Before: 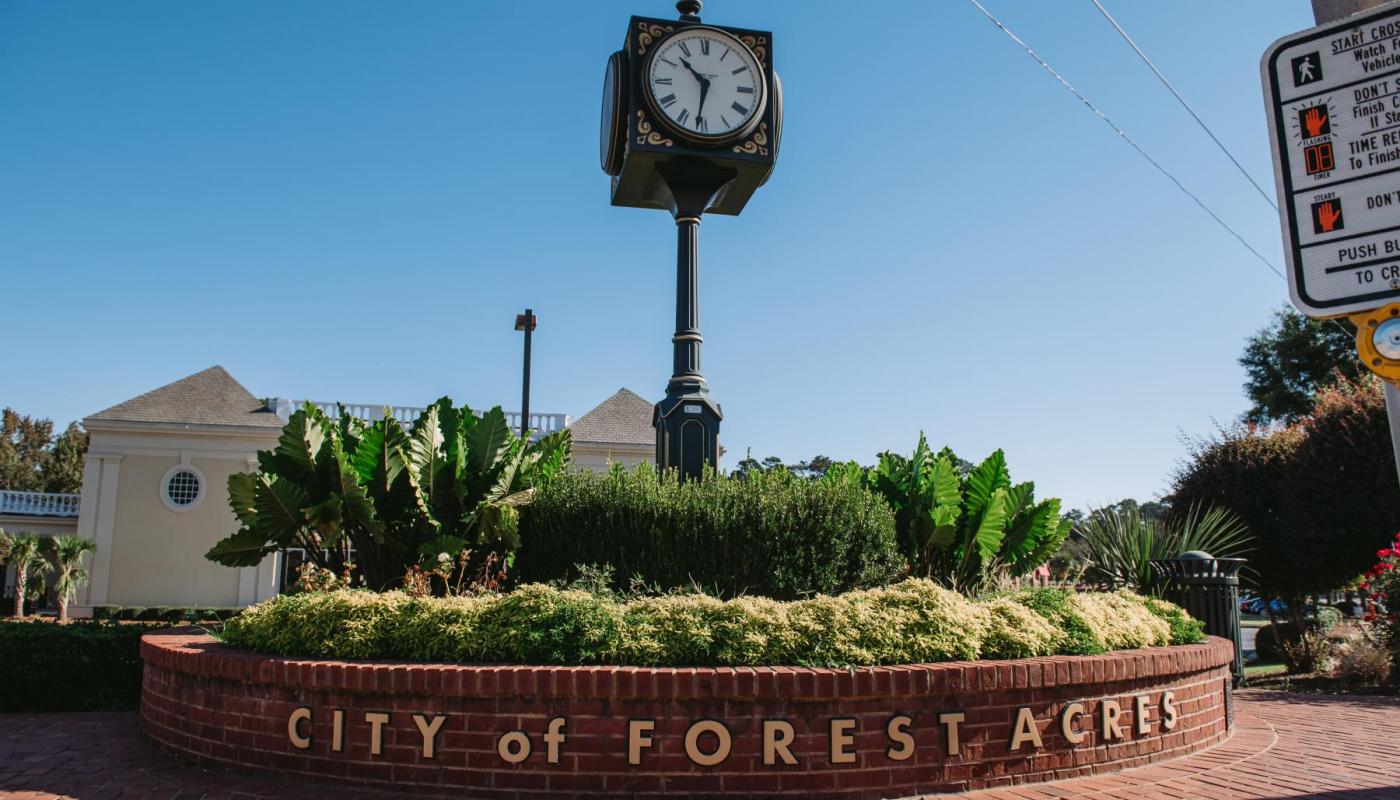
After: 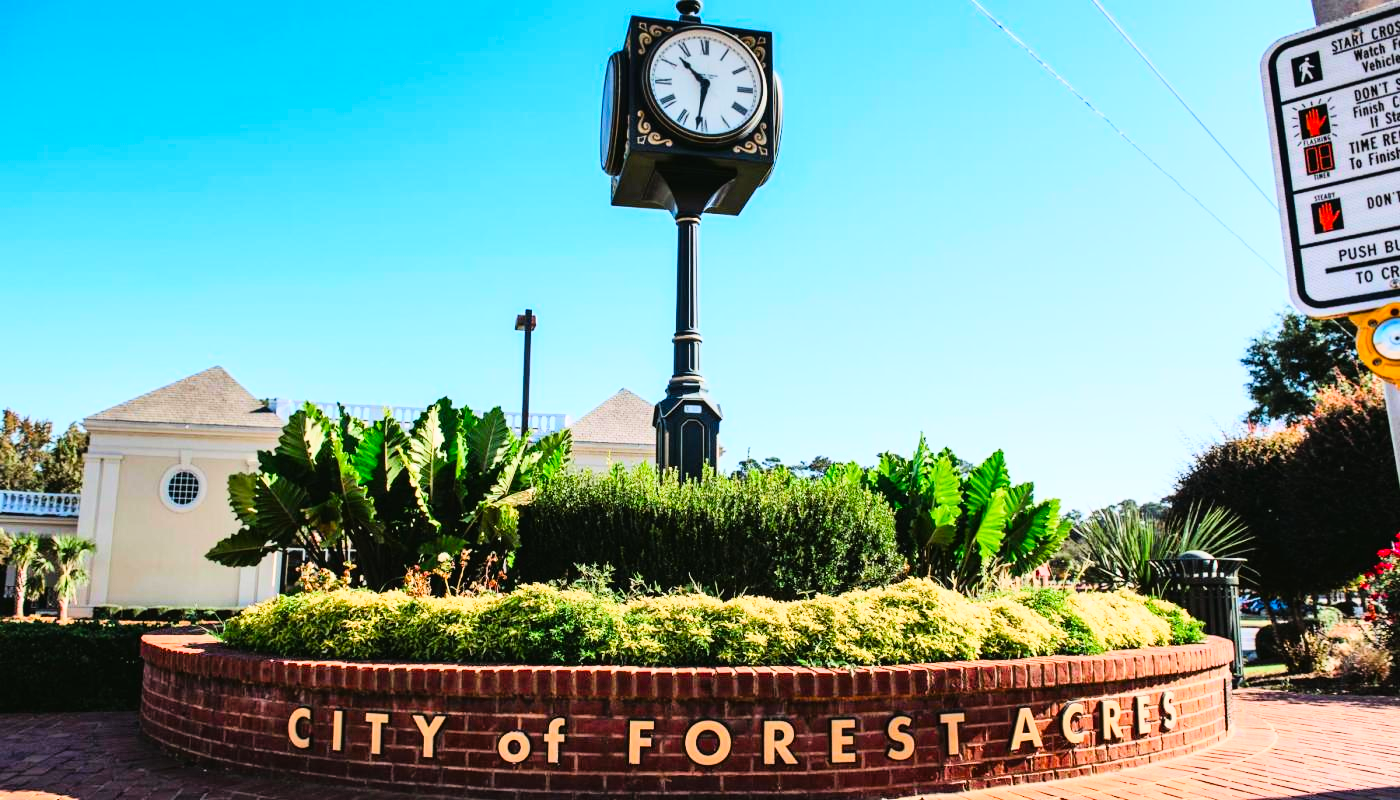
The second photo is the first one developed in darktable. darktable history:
contrast brightness saturation: contrast 0.15, brightness 0.05
shadows and highlights: shadows 35, highlights -35, soften with gaussian
tone curve: curves: ch0 [(0, 0) (0.084, 0.074) (0.2, 0.297) (0.363, 0.591) (0.495, 0.765) (0.68, 0.901) (0.851, 0.967) (1, 1)], color space Lab, linked channels, preserve colors none
color balance rgb: linear chroma grading › global chroma 10%, perceptual saturation grading › global saturation 5%, perceptual brilliance grading › global brilliance 4%, global vibrance 7%, saturation formula JzAzBz (2021)
